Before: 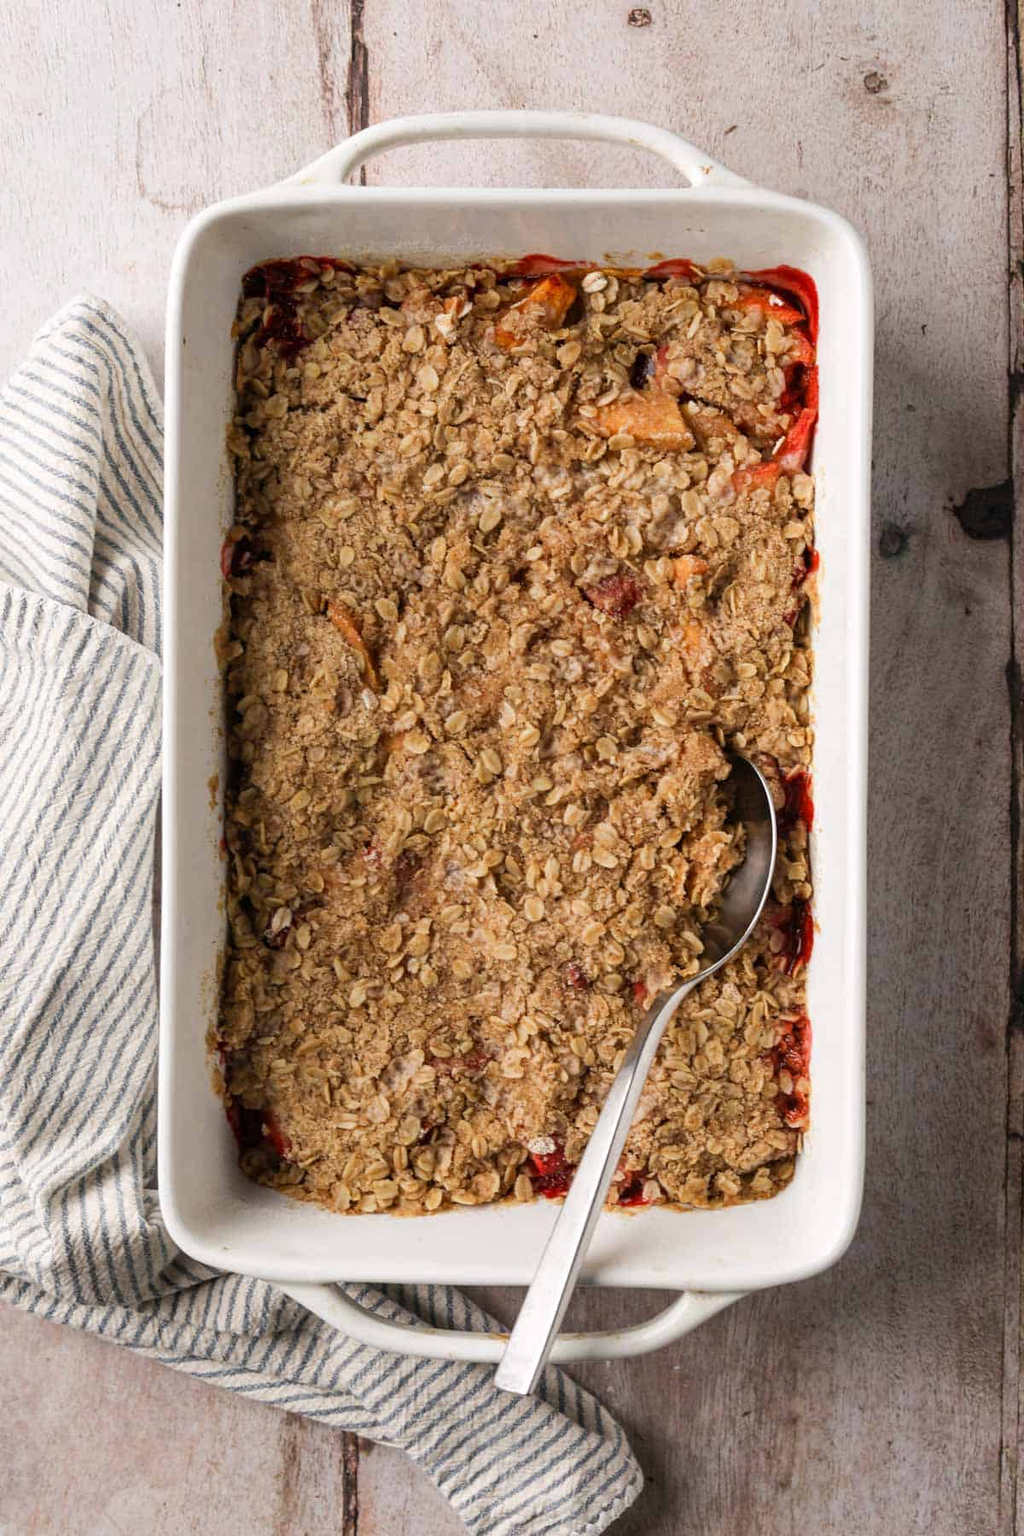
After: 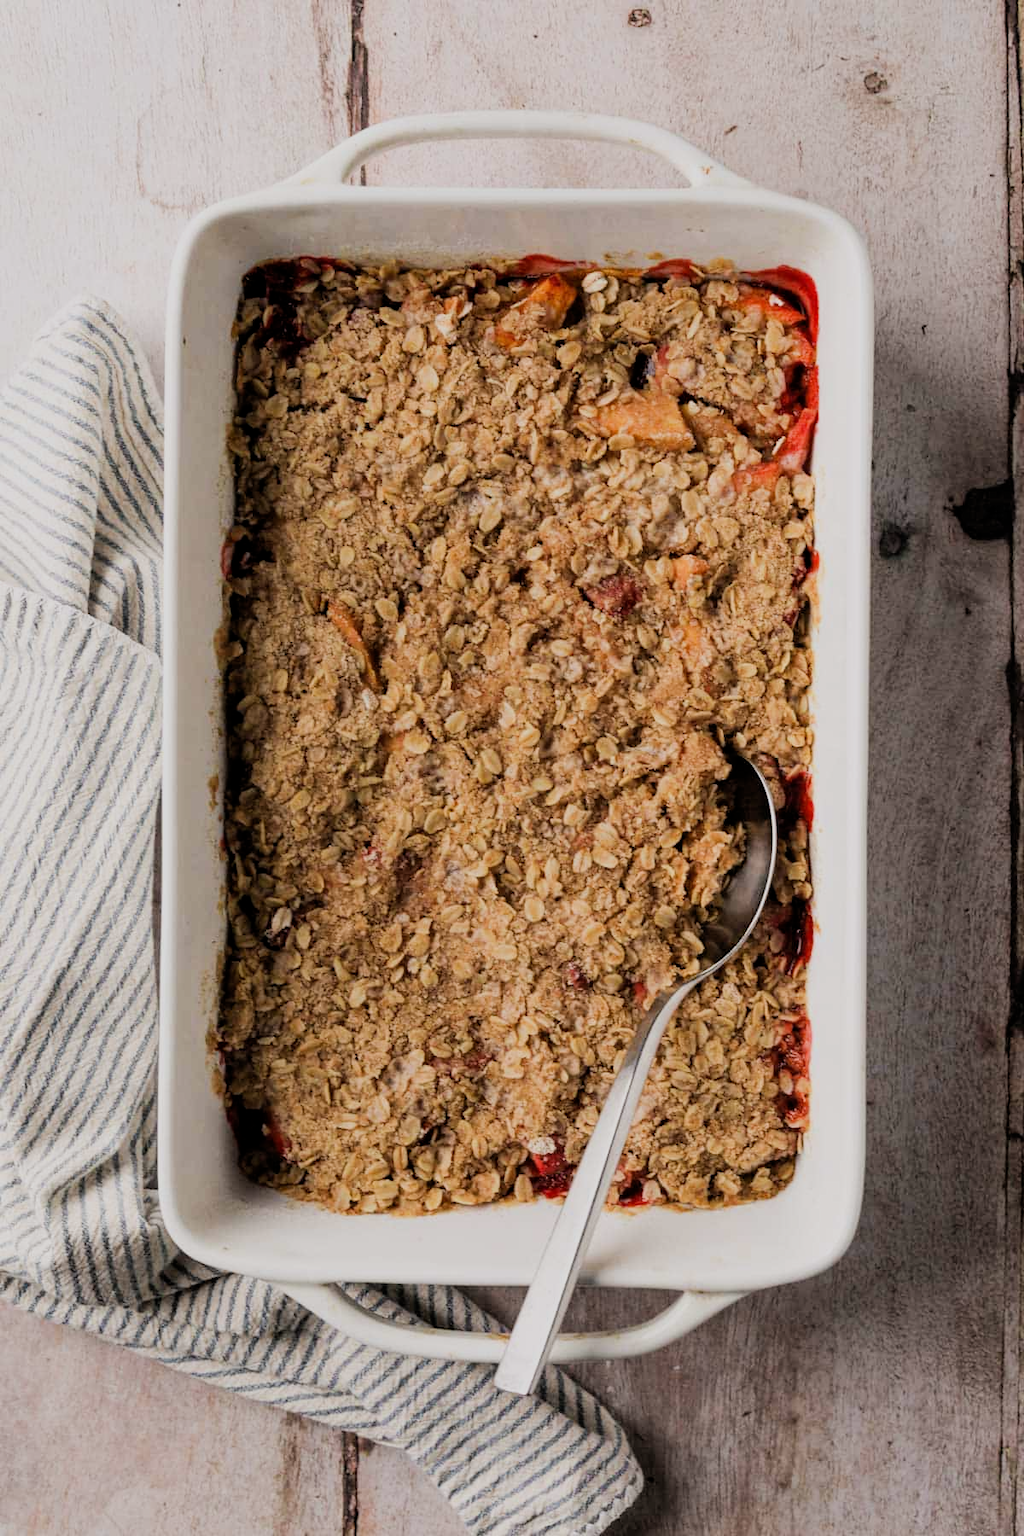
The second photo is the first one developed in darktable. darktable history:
filmic rgb: middle gray luminance 28.95%, black relative exposure -10.34 EV, white relative exposure 5.47 EV, target black luminance 0%, hardness 3.97, latitude 1.65%, contrast 1.122, highlights saturation mix 3.92%, shadows ↔ highlights balance 15.09%
